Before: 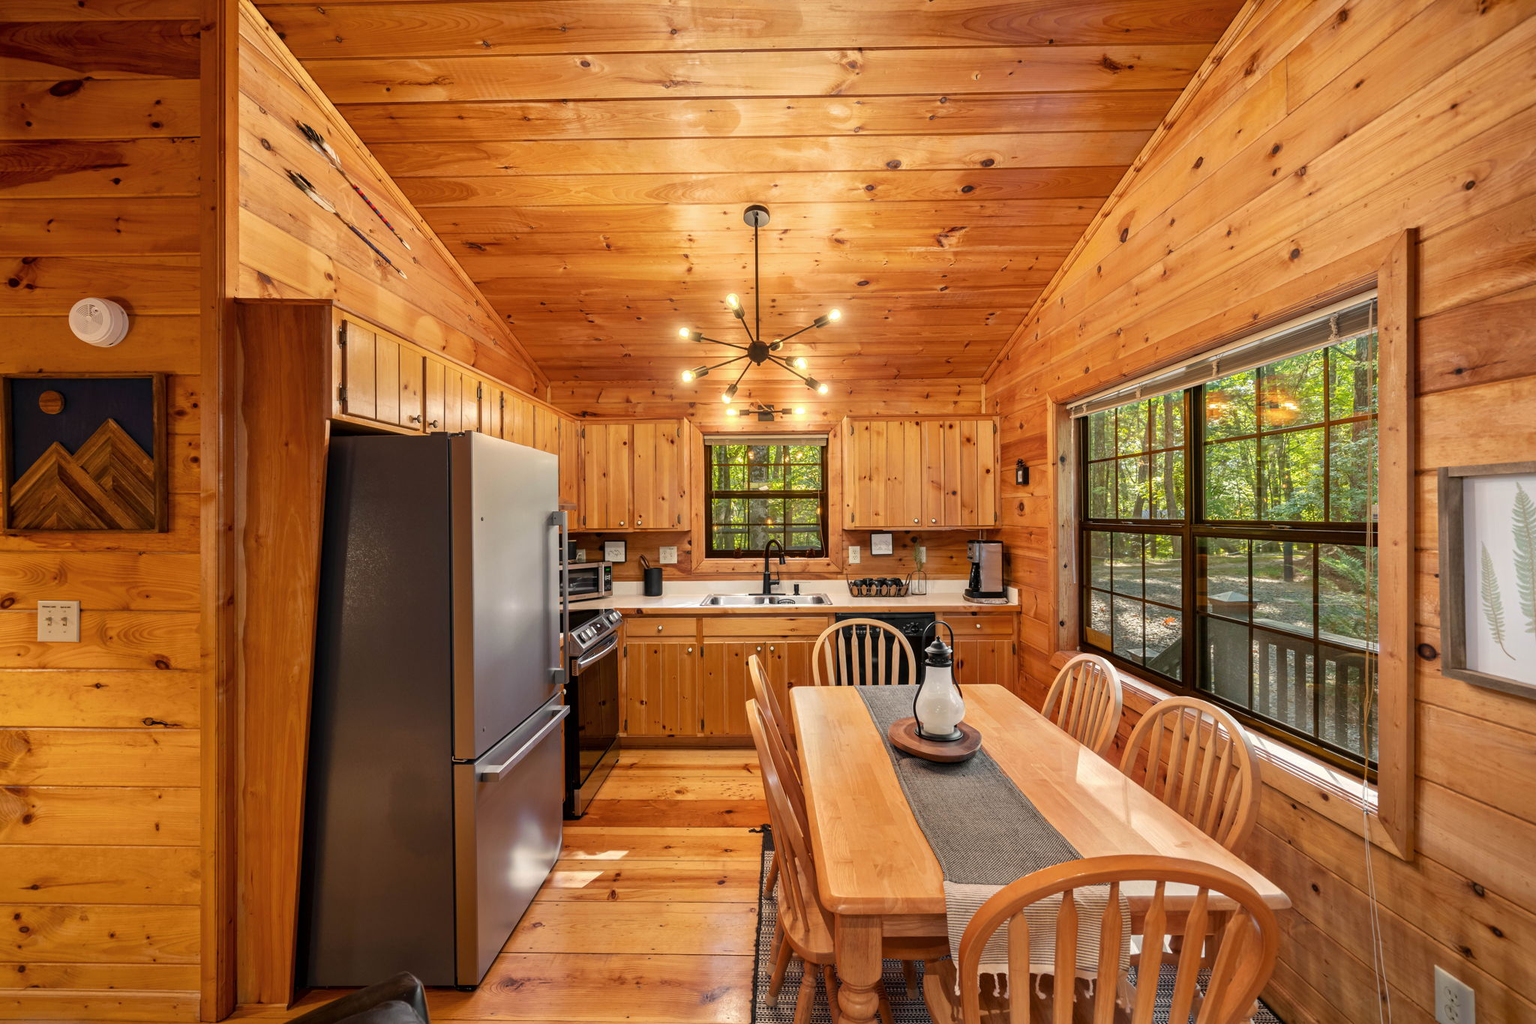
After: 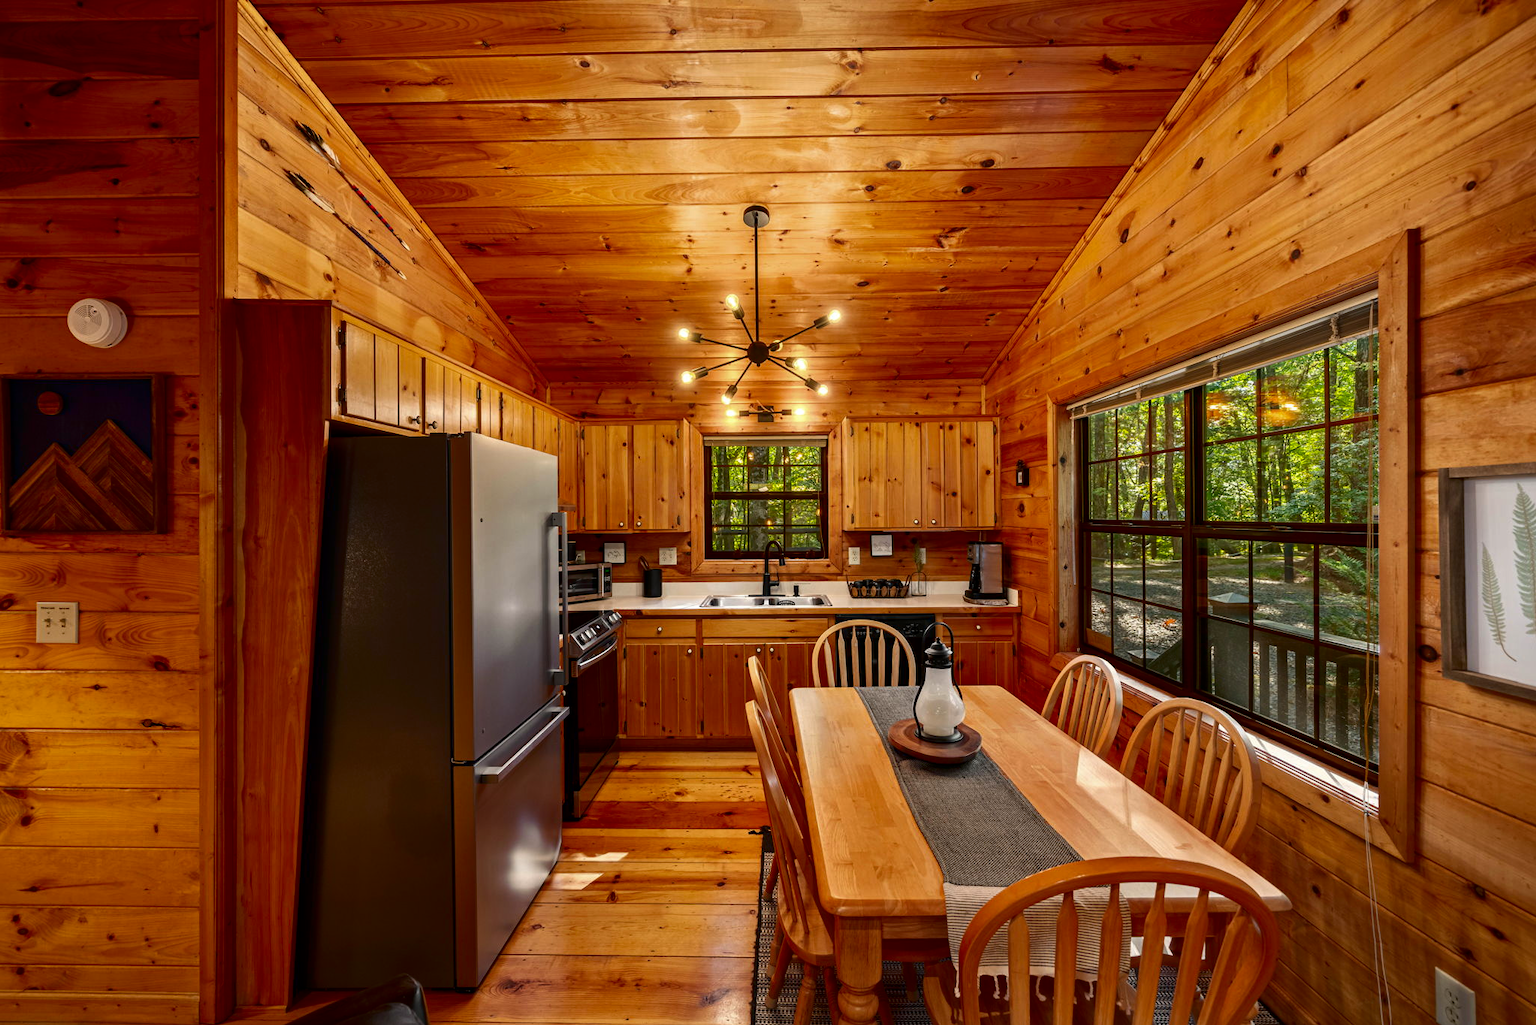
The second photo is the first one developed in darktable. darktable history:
crop and rotate: left 0.118%, bottom 0.003%
contrast brightness saturation: contrast 0.098, brightness -0.259, saturation 0.142
